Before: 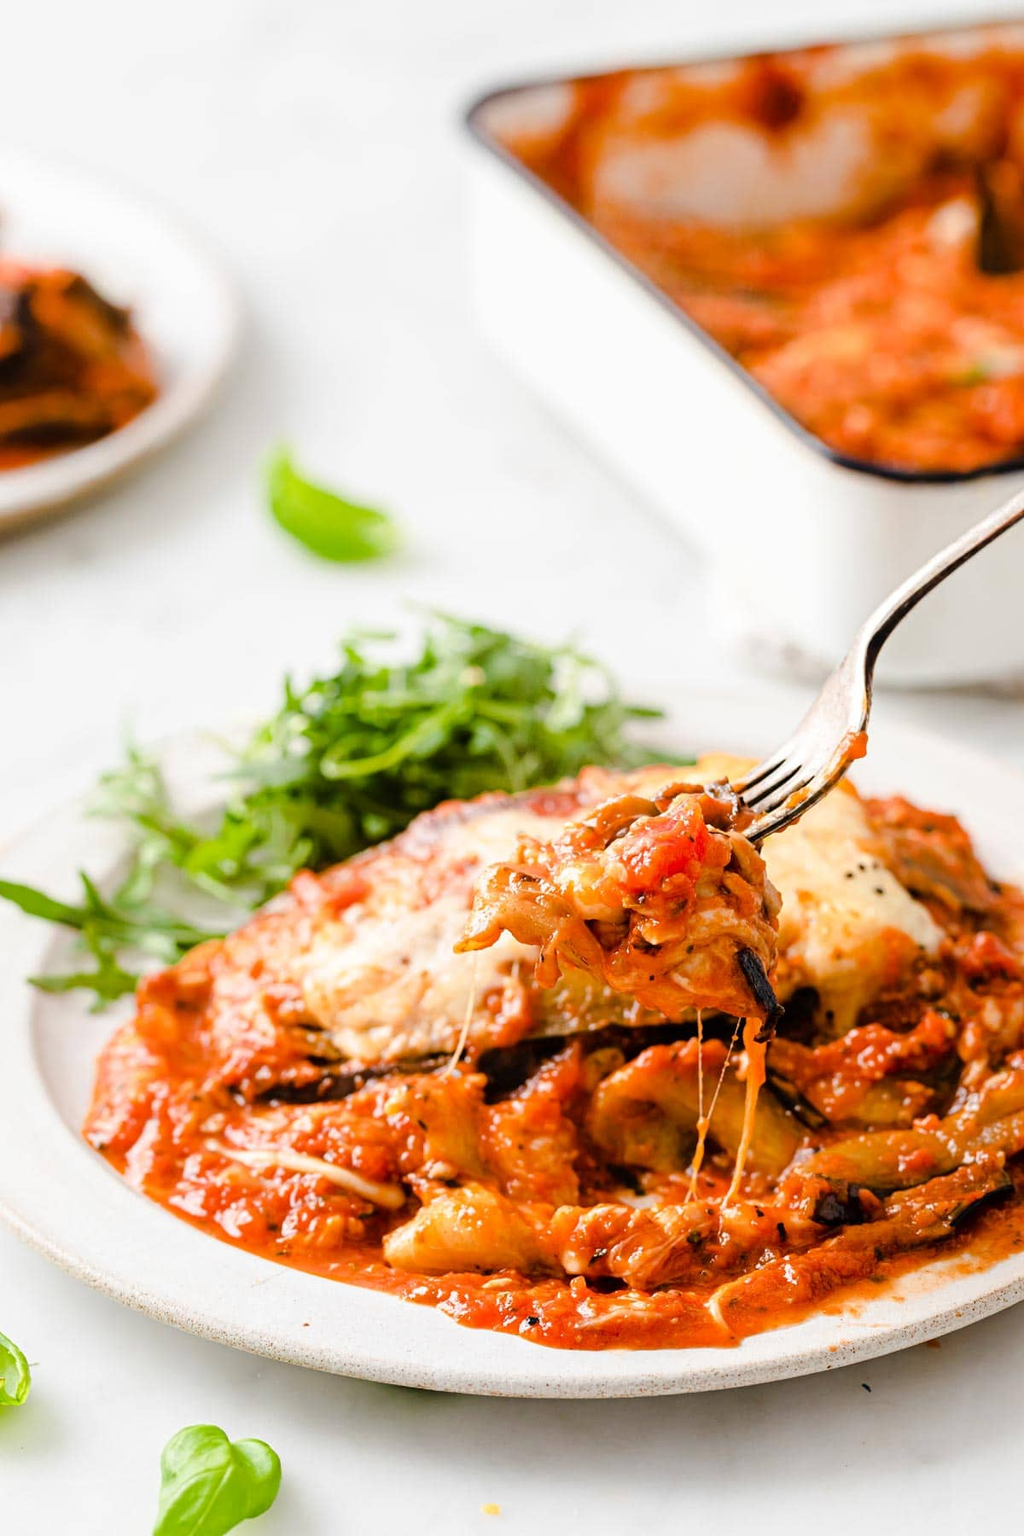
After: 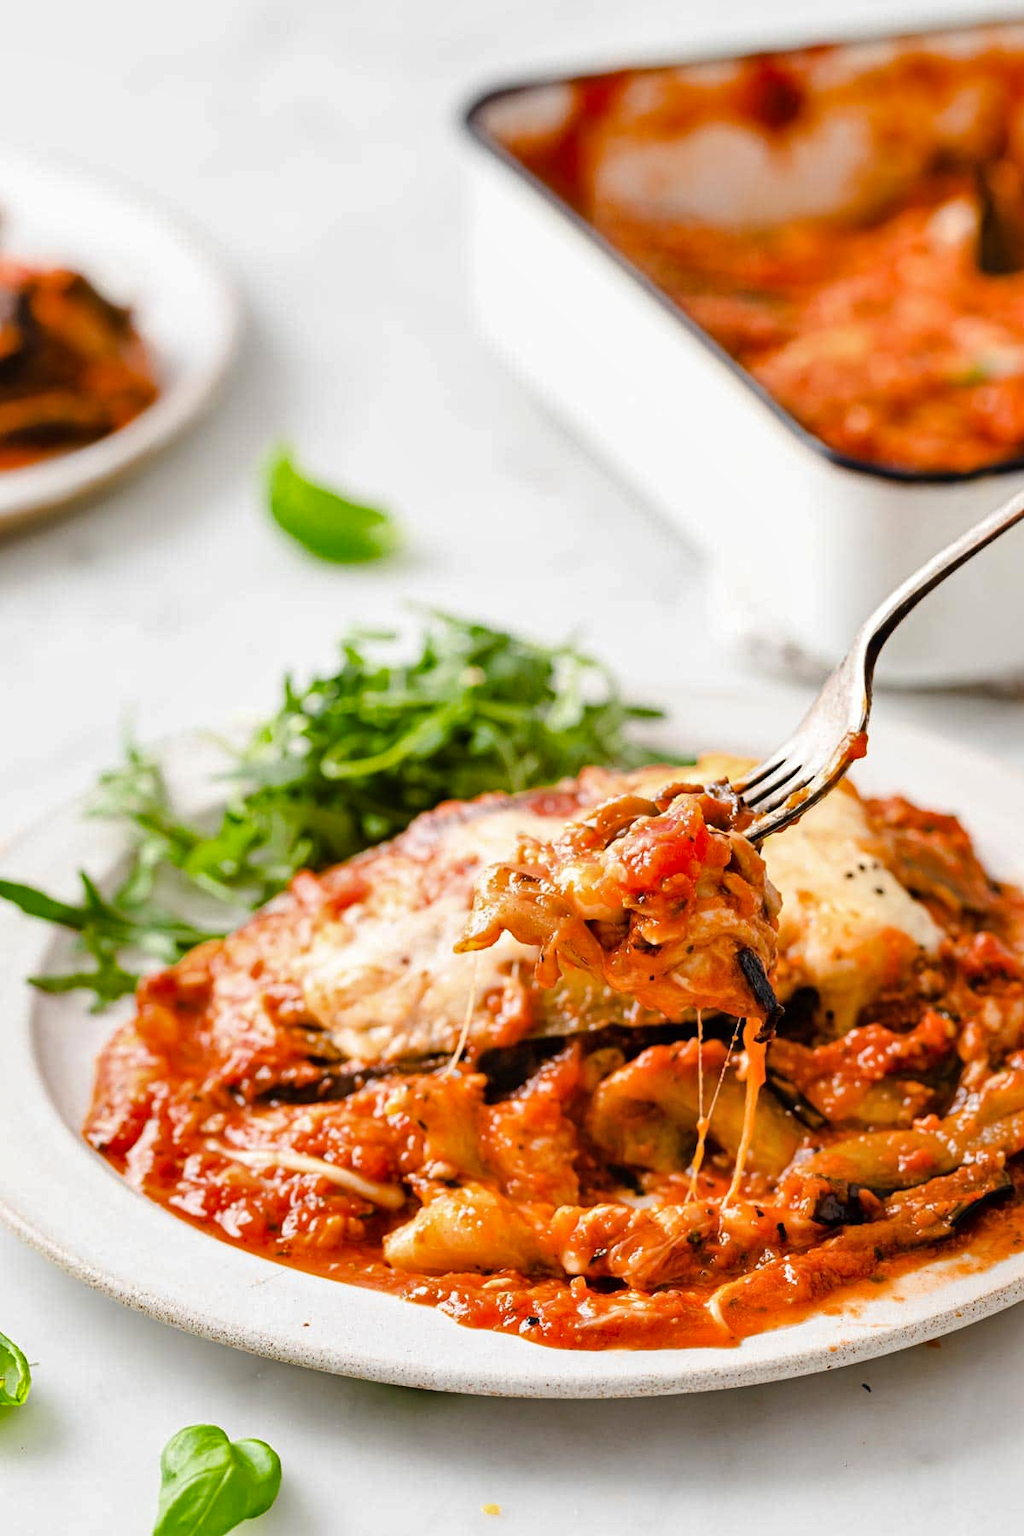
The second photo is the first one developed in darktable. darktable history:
shadows and highlights: shadows 58.1, soften with gaussian
